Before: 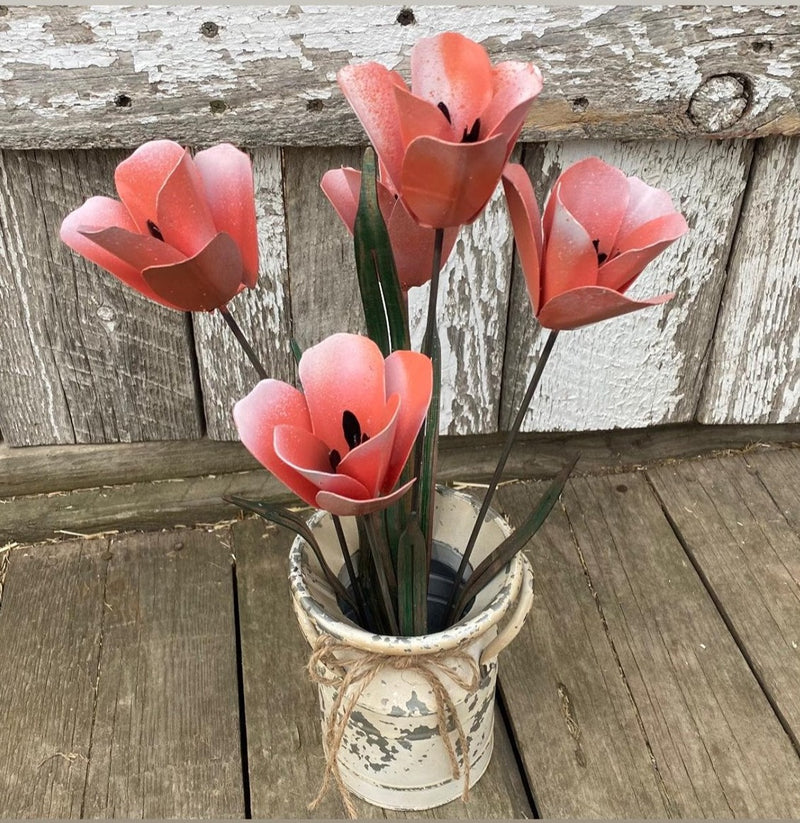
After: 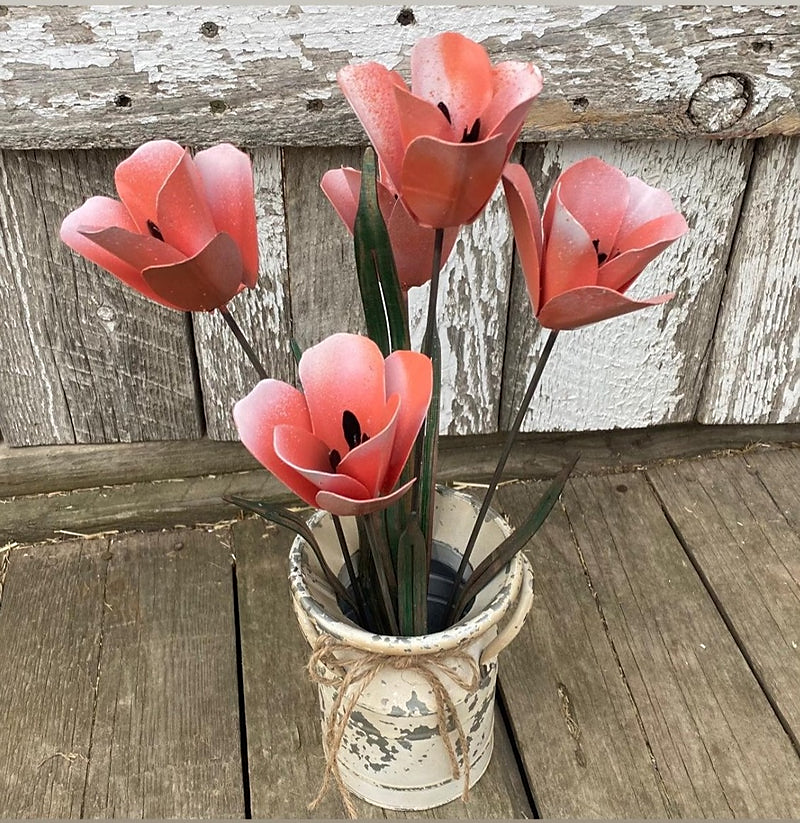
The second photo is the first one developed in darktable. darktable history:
sharpen: radius 1.452, amount 0.39, threshold 1.487
